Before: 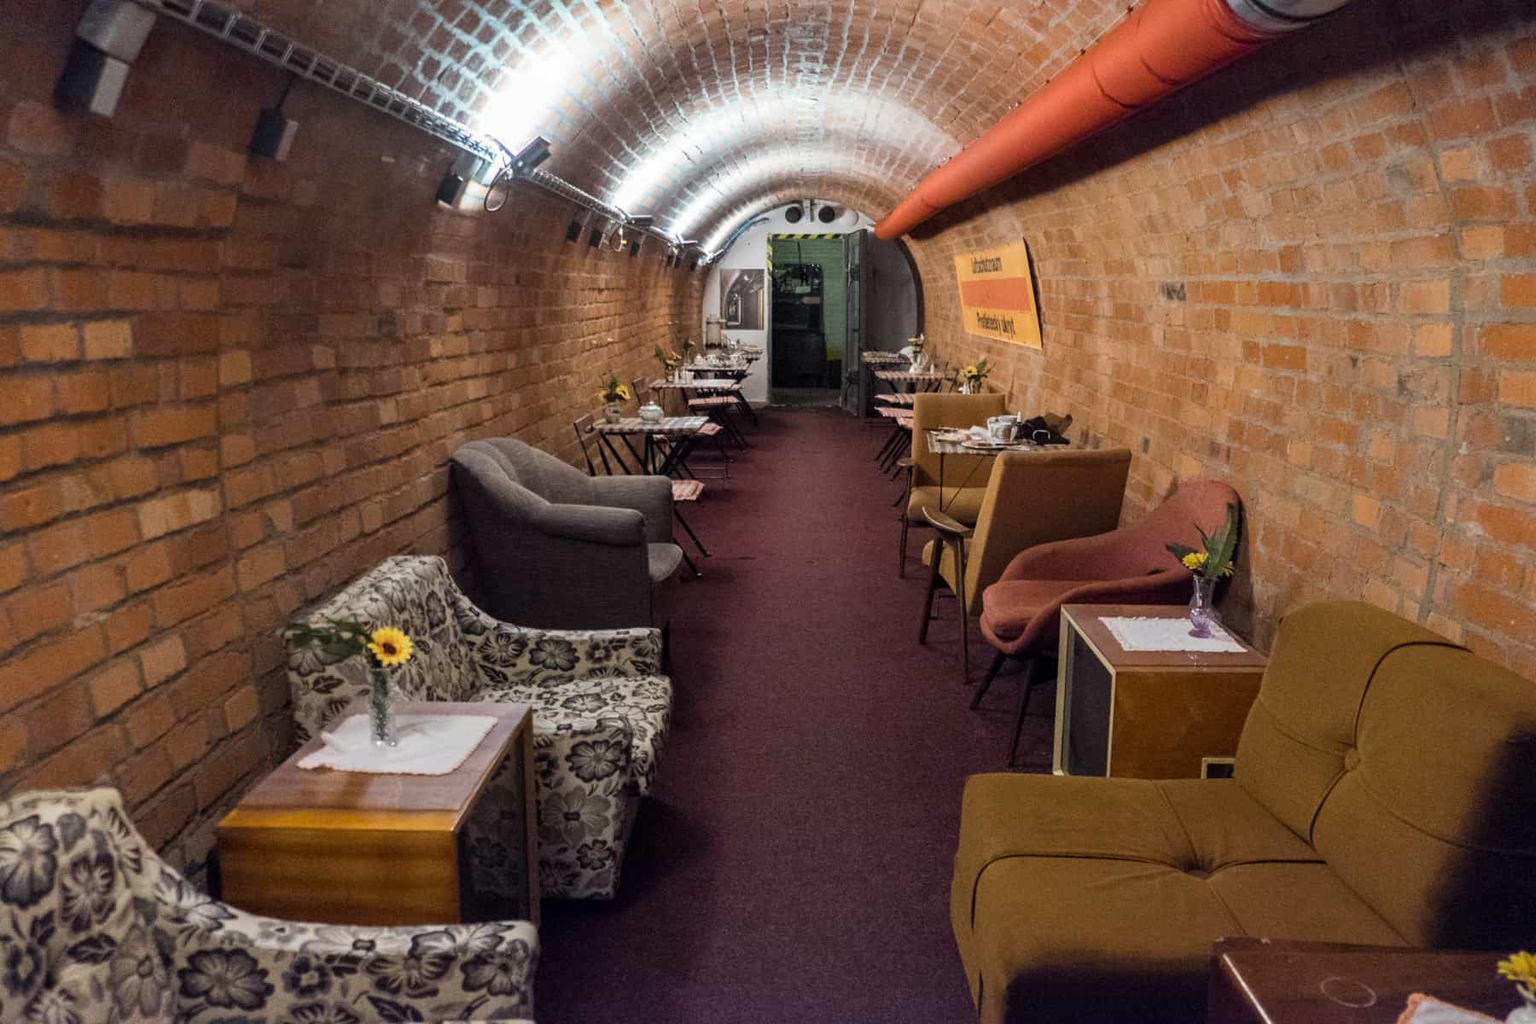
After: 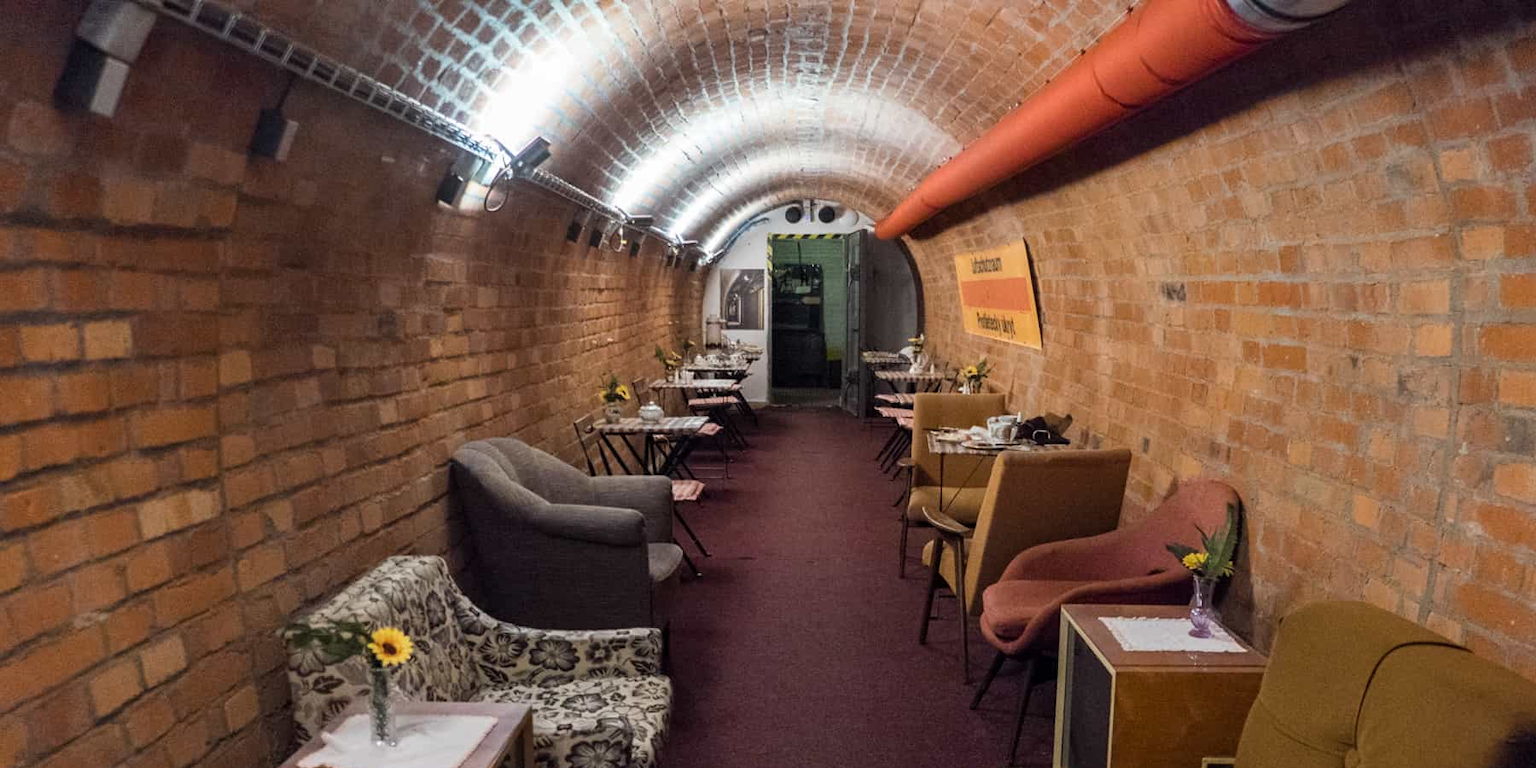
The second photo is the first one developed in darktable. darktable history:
crop: bottom 24.979%
